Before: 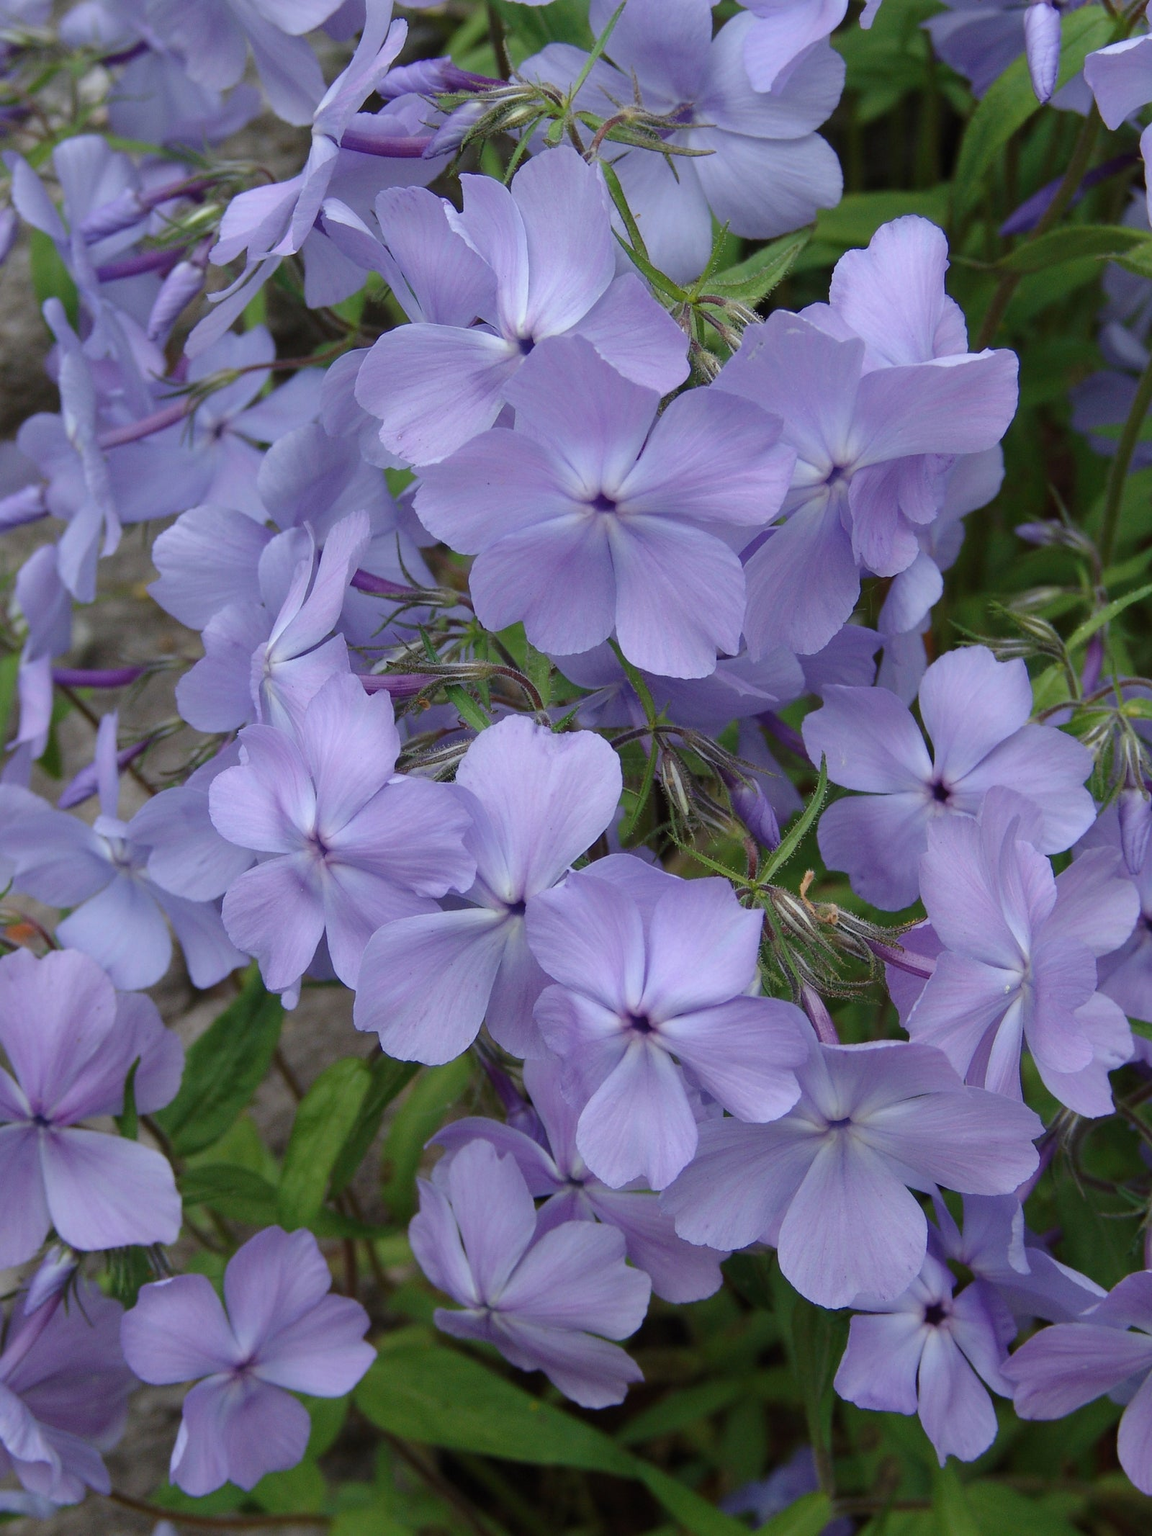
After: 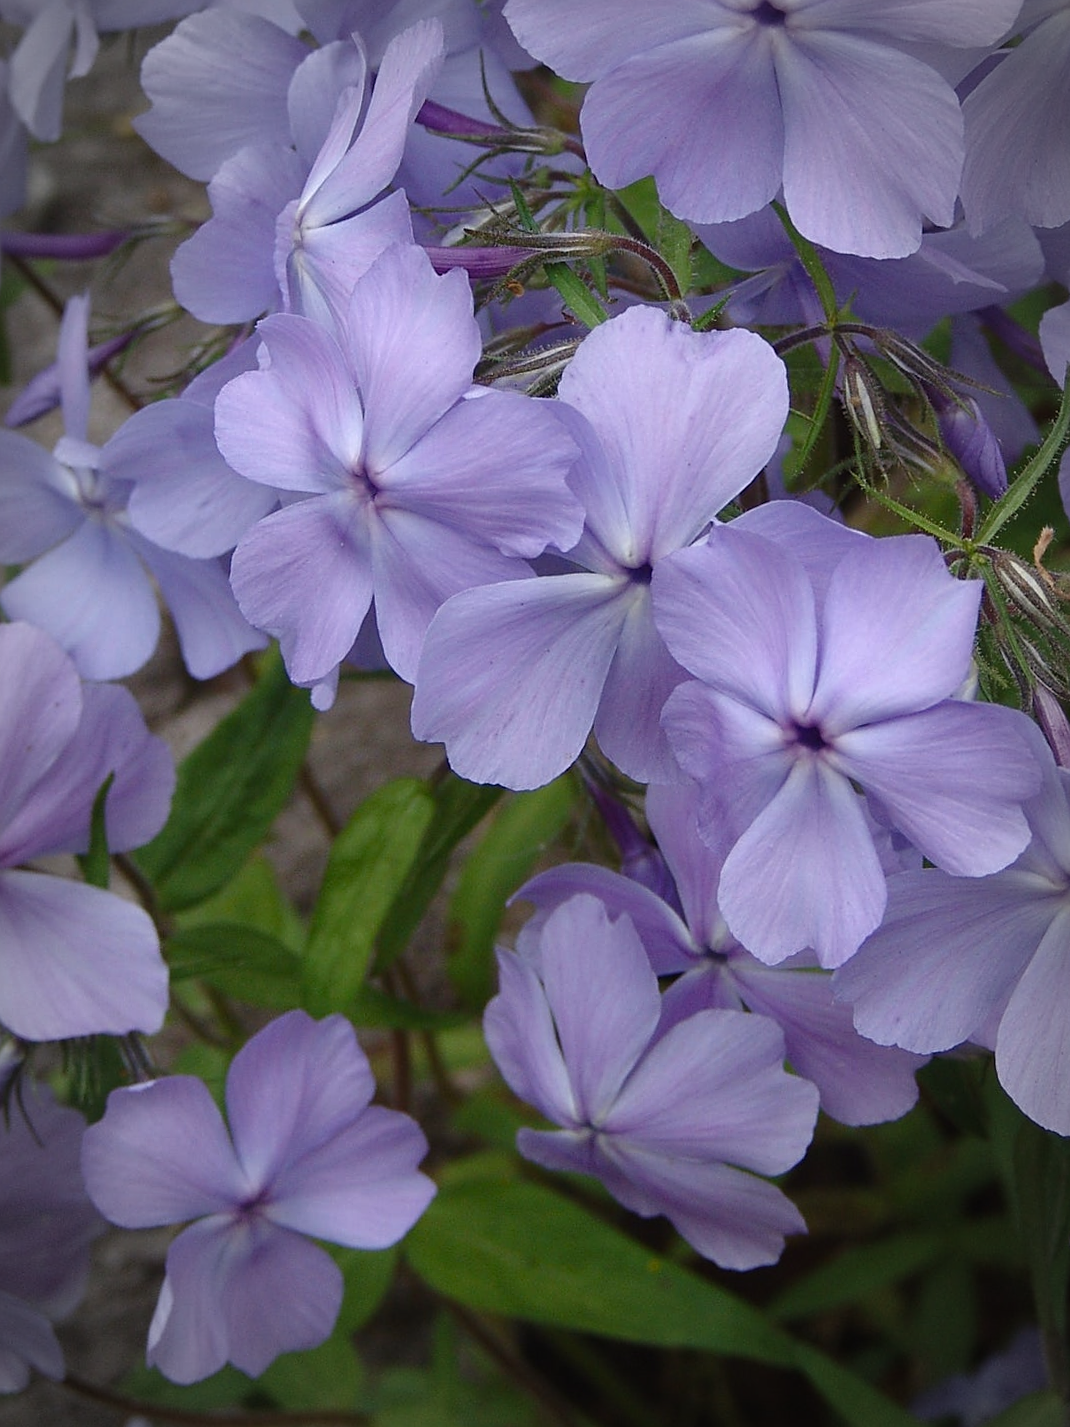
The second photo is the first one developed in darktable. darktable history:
crop and rotate: angle -0.82°, left 3.85%, top 31.828%, right 27.992%
color balance rgb: shadows lift › chroma 1%, shadows lift › hue 28.8°, power › hue 60°, highlights gain › chroma 1%, highlights gain › hue 60°, global offset › luminance 0.25%, perceptual saturation grading › highlights -20%, perceptual saturation grading › shadows 20%, perceptual brilliance grading › highlights 5%, perceptual brilliance grading › shadows -10%, global vibrance 19.67%
vignetting: automatic ratio true
sharpen: on, module defaults
